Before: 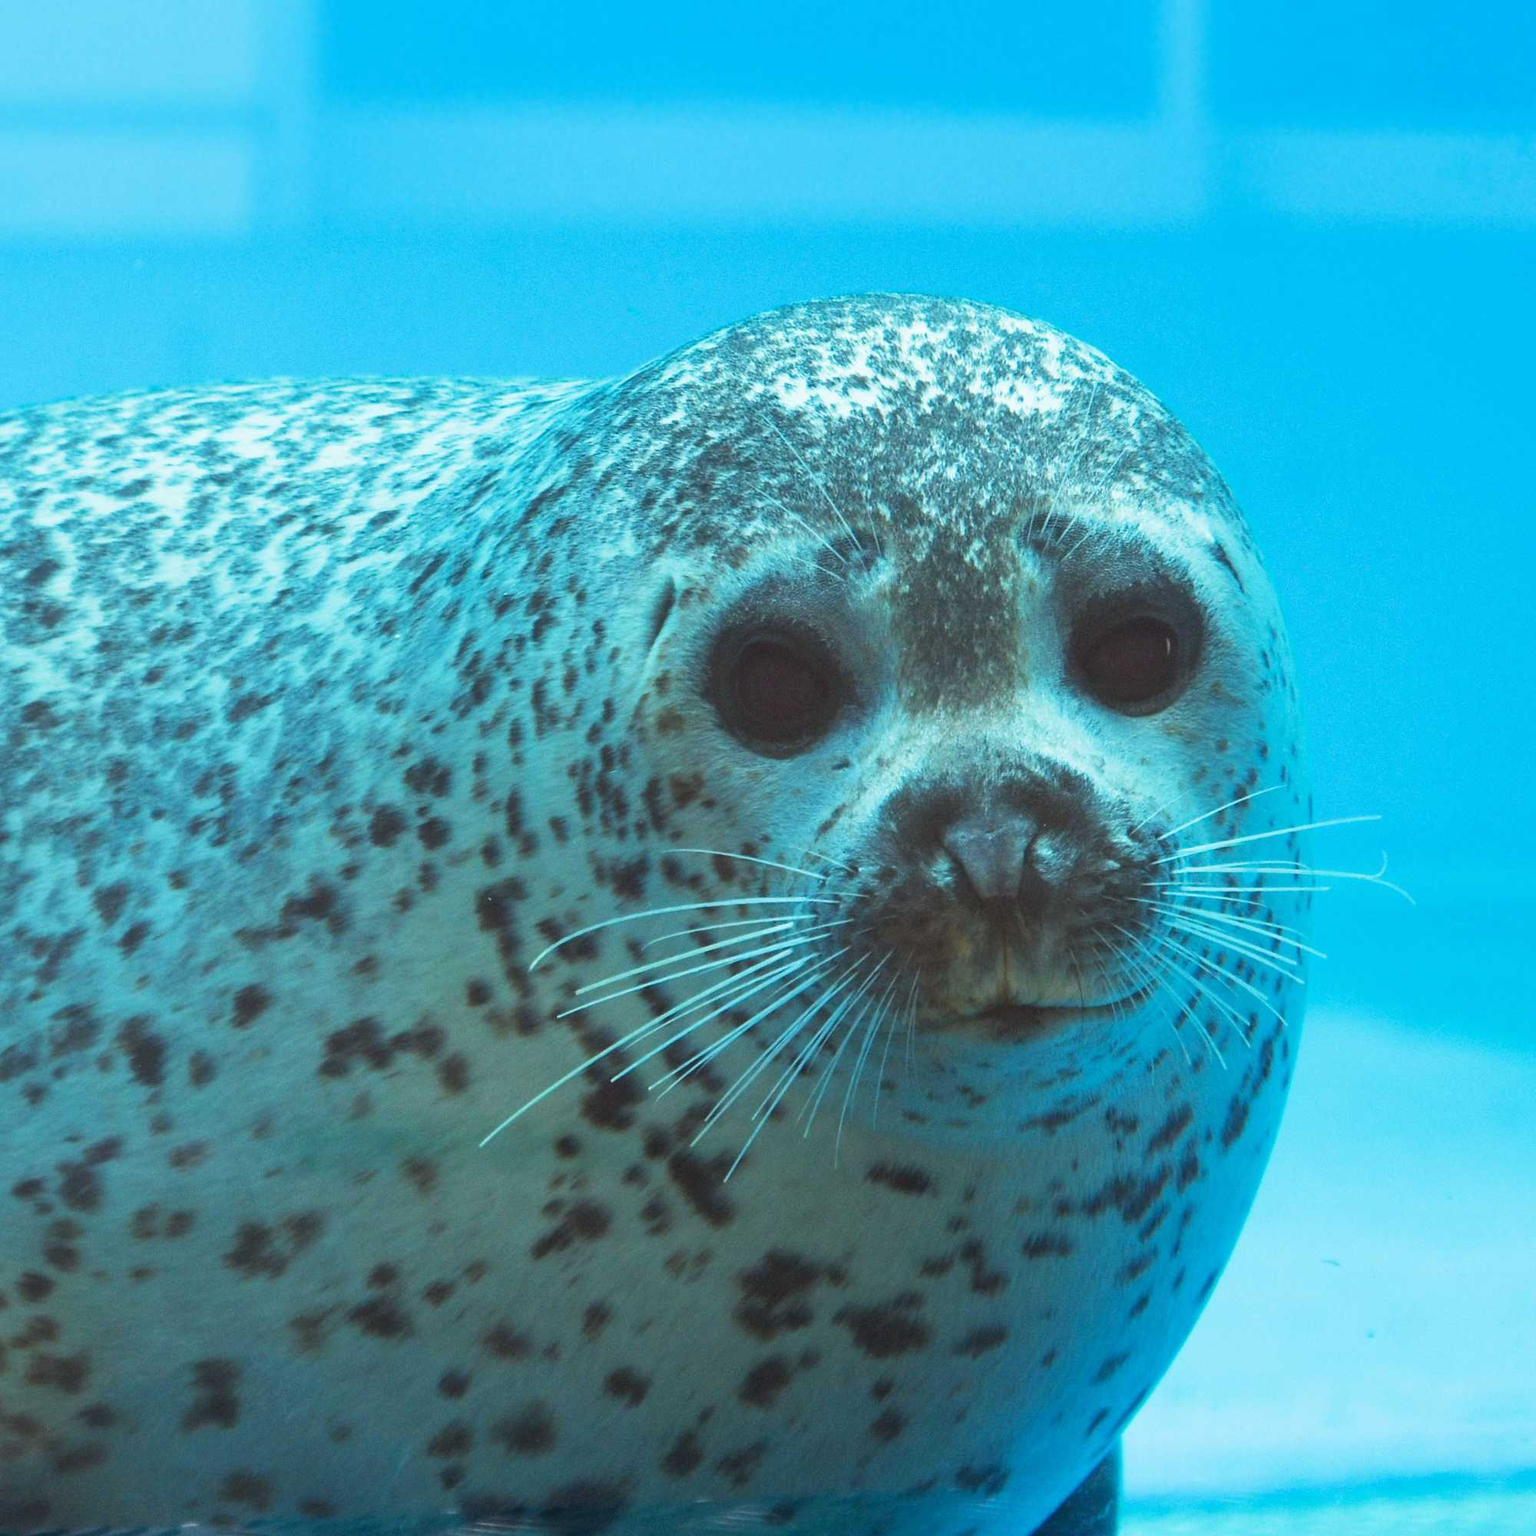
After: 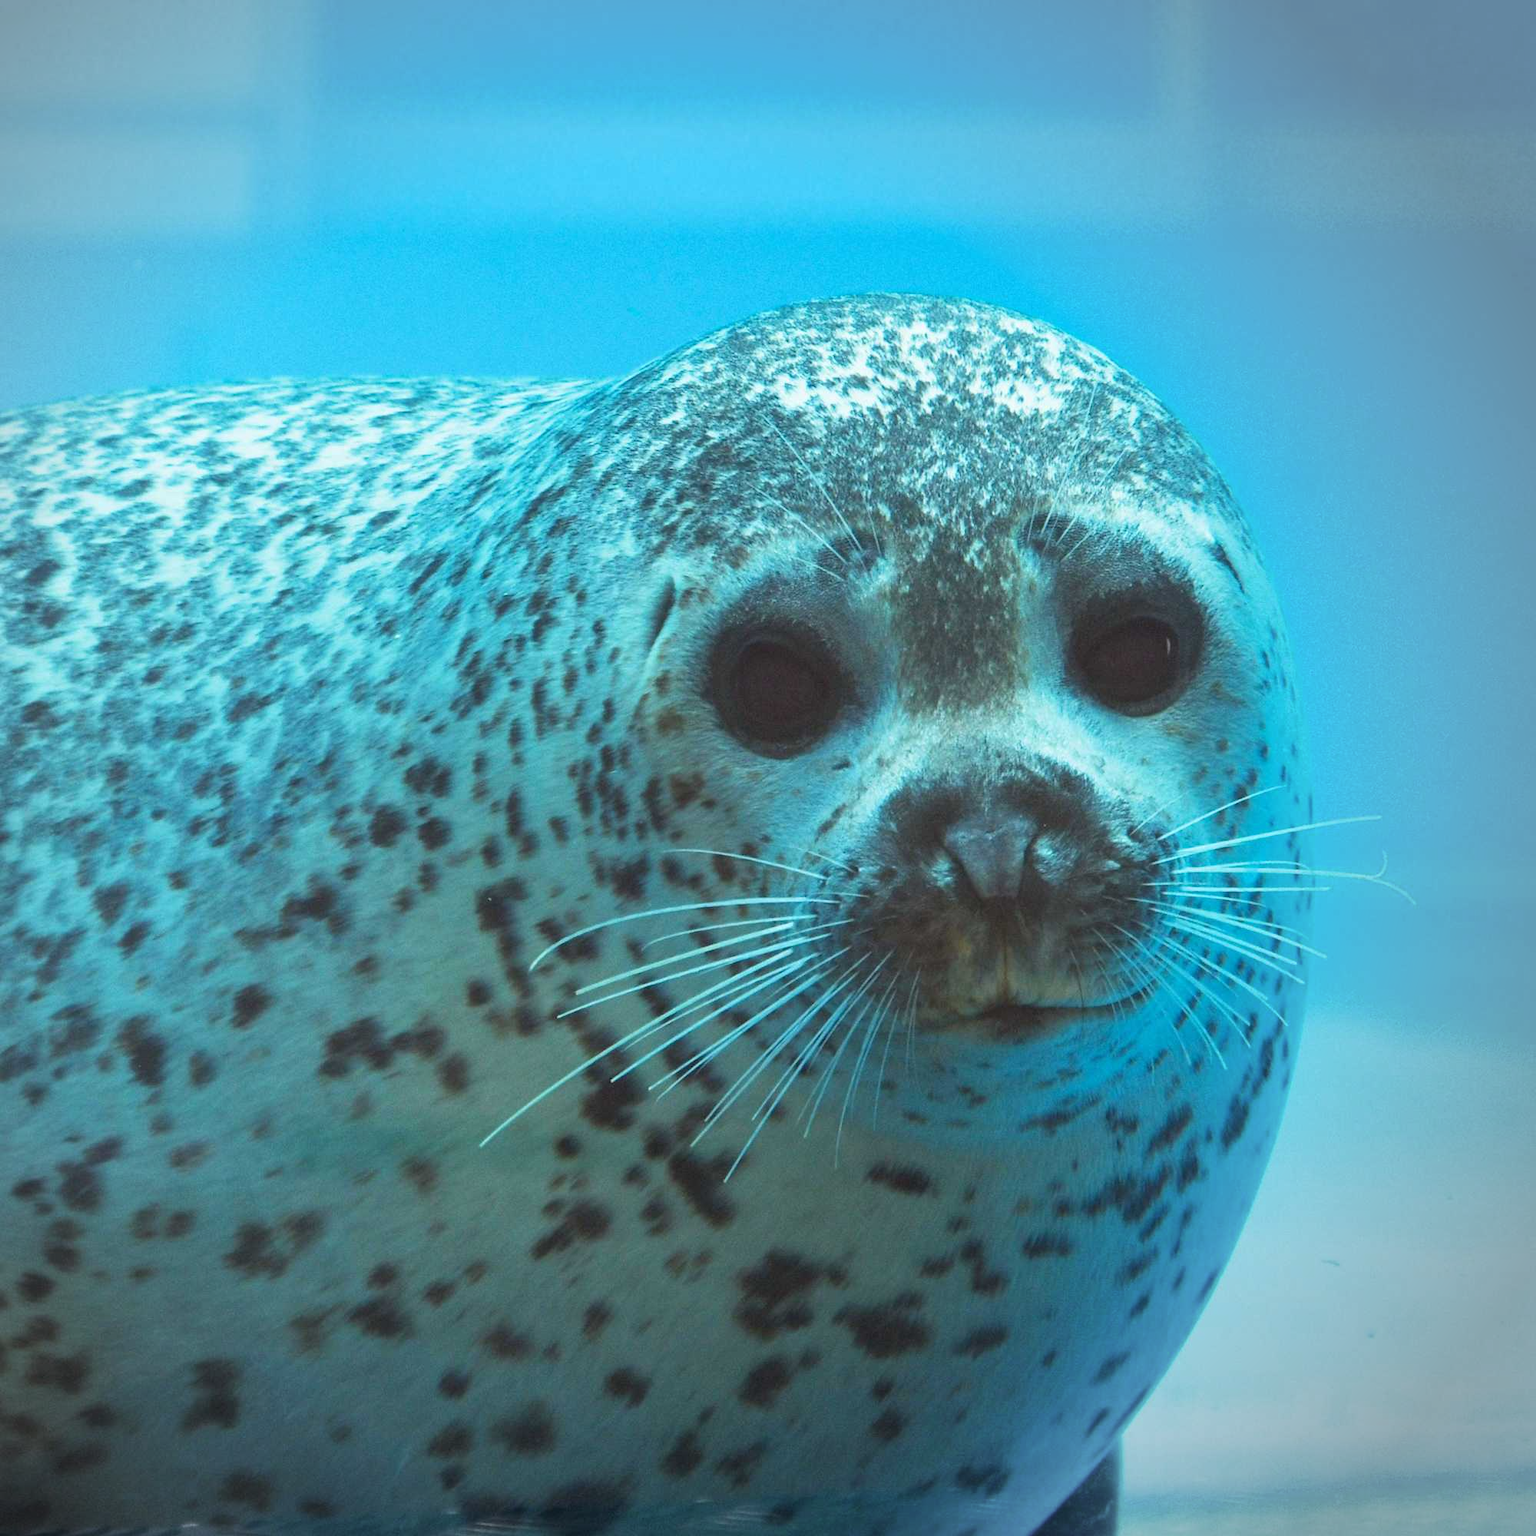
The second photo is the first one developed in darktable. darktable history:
vignetting: center (-0.15, 0.013)
tone equalizer: on, module defaults
white balance: emerald 1
color balance rgb: on, module defaults
